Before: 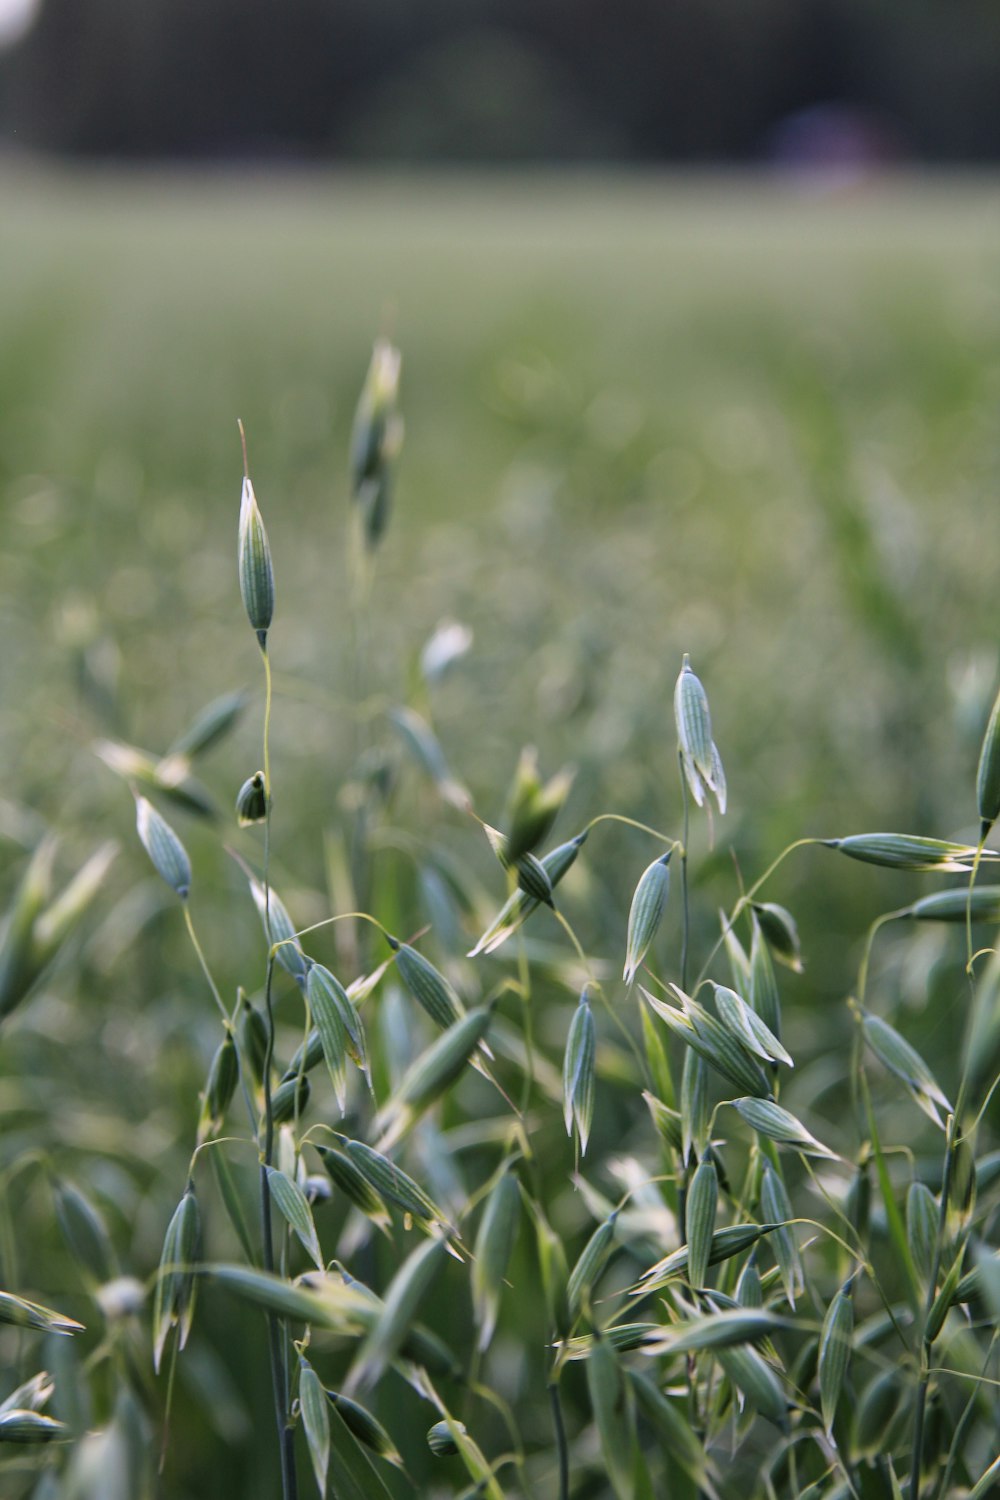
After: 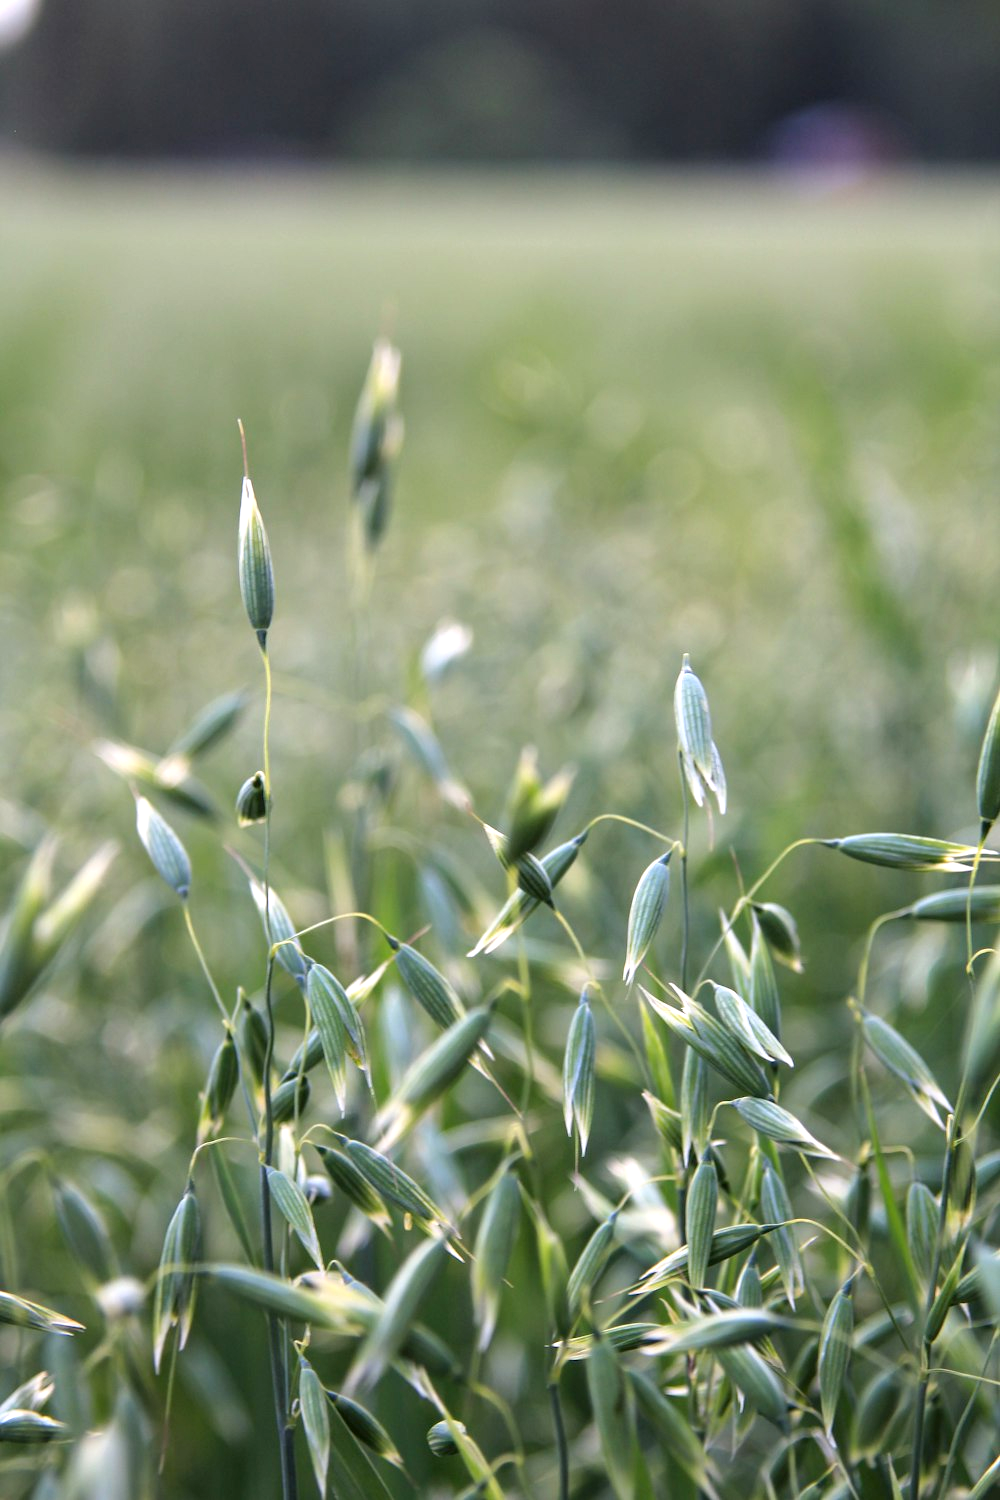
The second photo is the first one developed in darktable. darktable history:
exposure: black level correction 0.001, exposure 0.675 EV, compensate highlight preservation false
